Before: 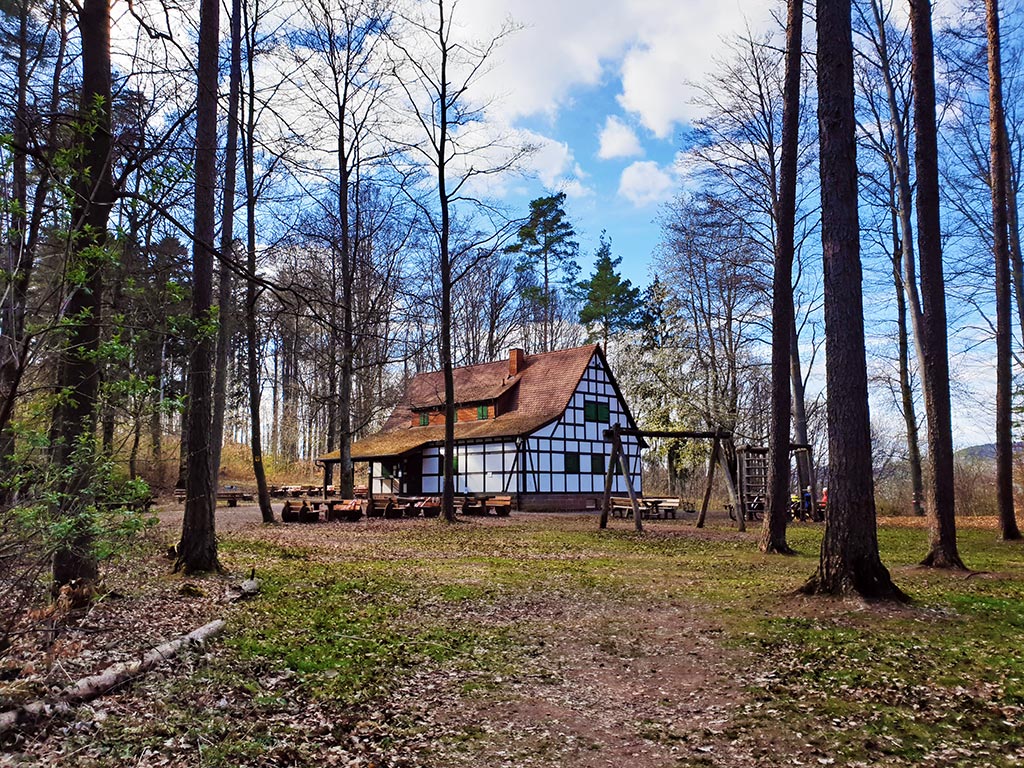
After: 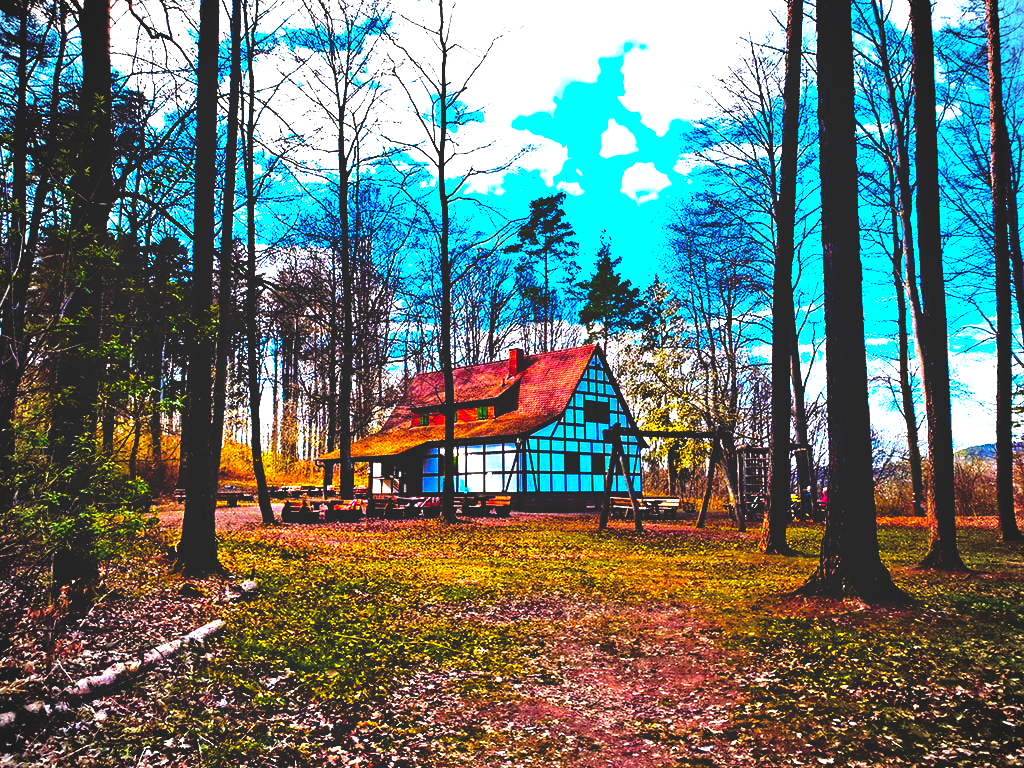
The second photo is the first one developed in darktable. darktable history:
exposure: exposure 0.014 EV, compensate highlight preservation false
vignetting: on, module defaults
base curve: curves: ch0 [(0, 0.02) (0.083, 0.036) (1, 1)], preserve colors none
color balance rgb: linear chroma grading › highlights 100%, linear chroma grading › global chroma 23.41%, perceptual saturation grading › global saturation 35.38%, hue shift -10.68°, perceptual brilliance grading › highlights 47.25%, perceptual brilliance grading › mid-tones 22.2%, perceptual brilliance grading › shadows -5.93%
